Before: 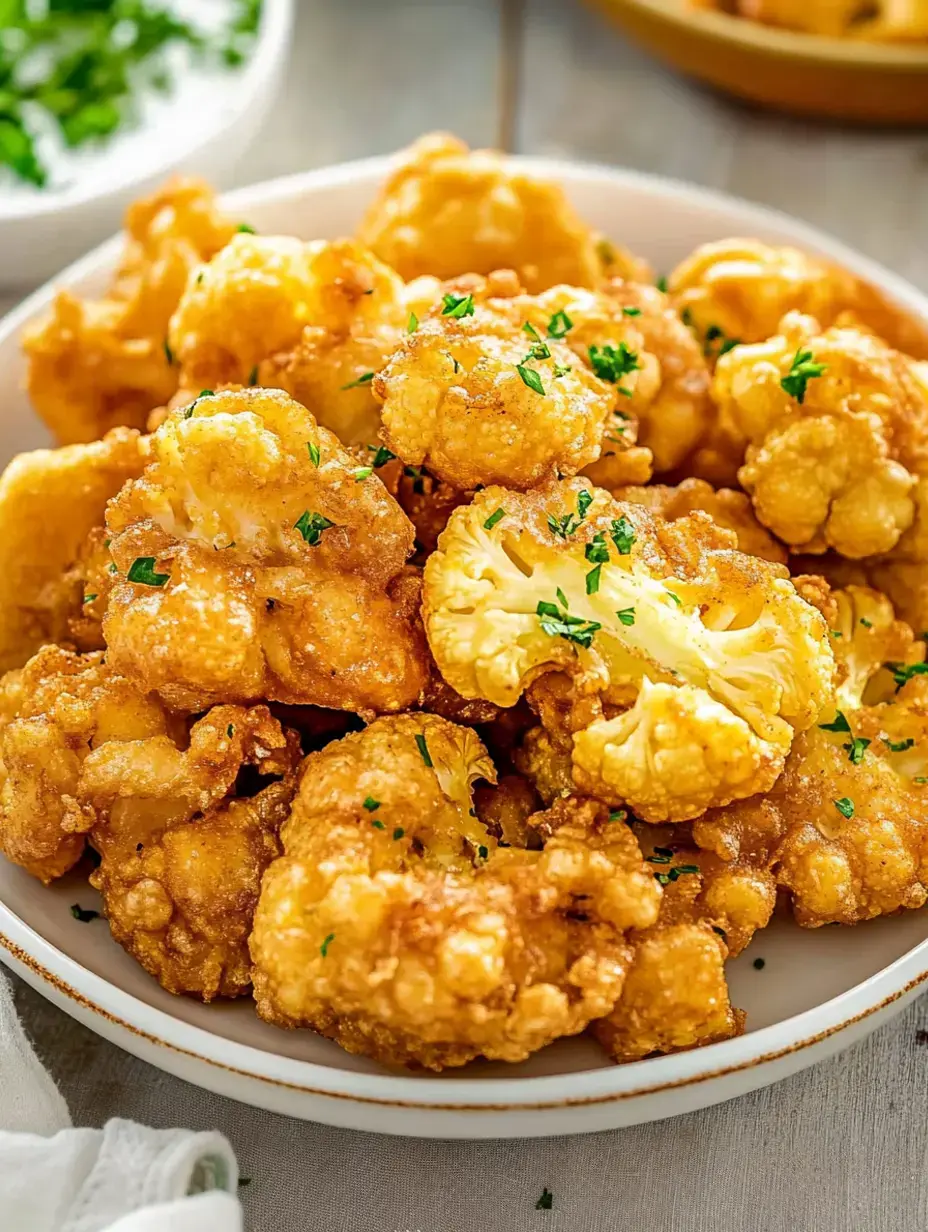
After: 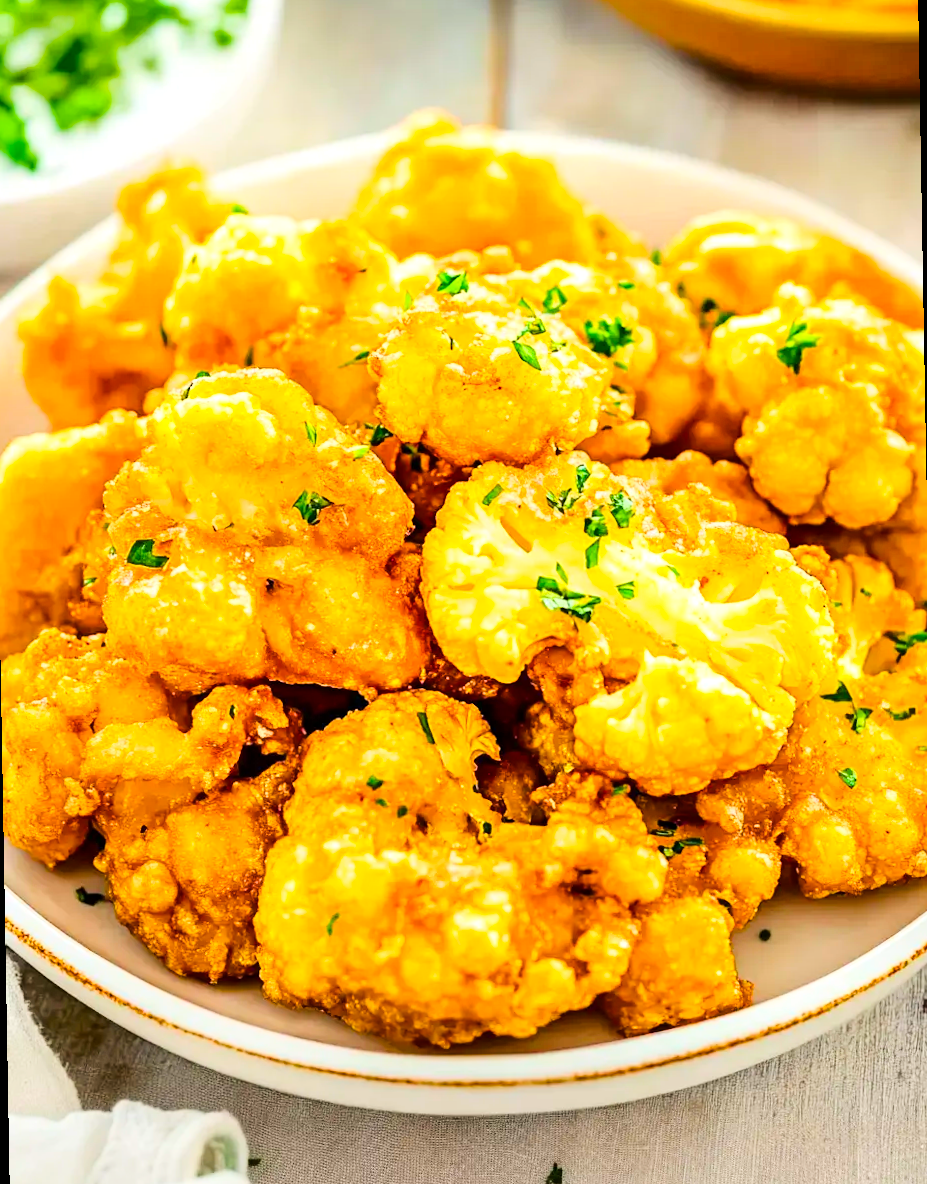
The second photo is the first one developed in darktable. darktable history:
base curve: curves: ch0 [(0, 0) (0.028, 0.03) (0.121, 0.232) (0.46, 0.748) (0.859, 0.968) (1, 1)]
rotate and perspective: rotation -1°, crop left 0.011, crop right 0.989, crop top 0.025, crop bottom 0.975
color balance rgb: perceptual saturation grading › global saturation 25%, perceptual brilliance grading › mid-tones 10%, perceptual brilliance grading › shadows 15%, global vibrance 20%
local contrast: mode bilateral grid, contrast 20, coarseness 50, detail 120%, midtone range 0.2
